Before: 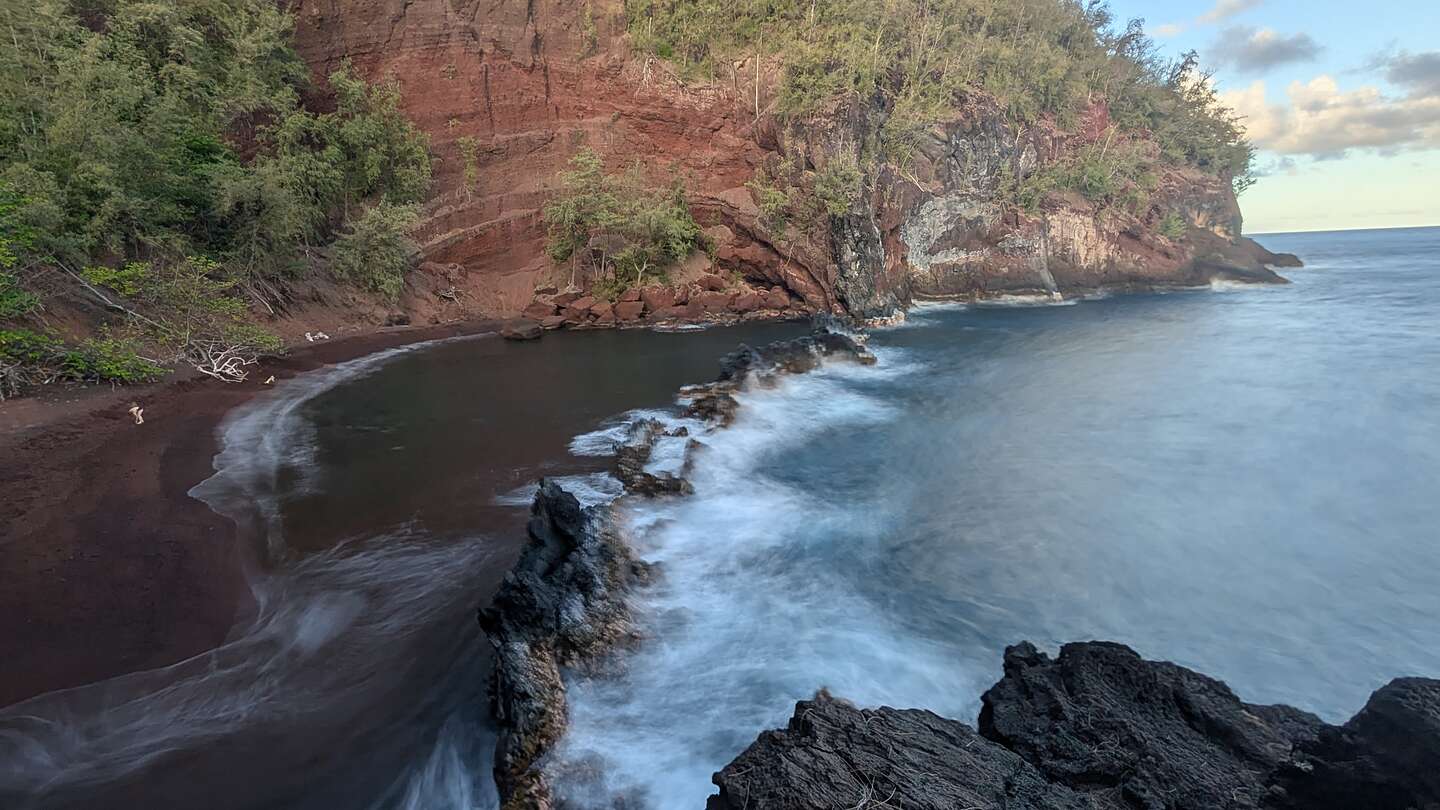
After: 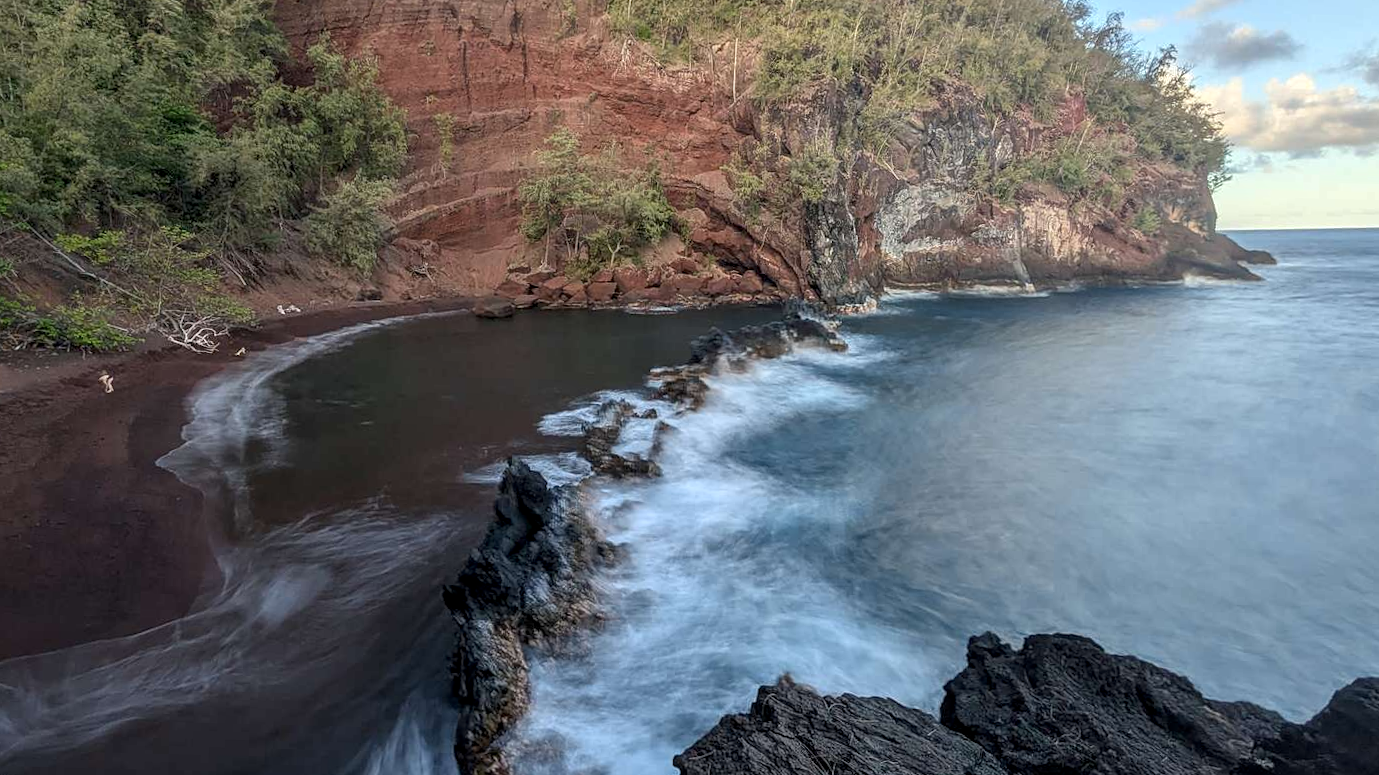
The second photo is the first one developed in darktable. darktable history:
local contrast: on, module defaults
crop and rotate: angle -1.43°
